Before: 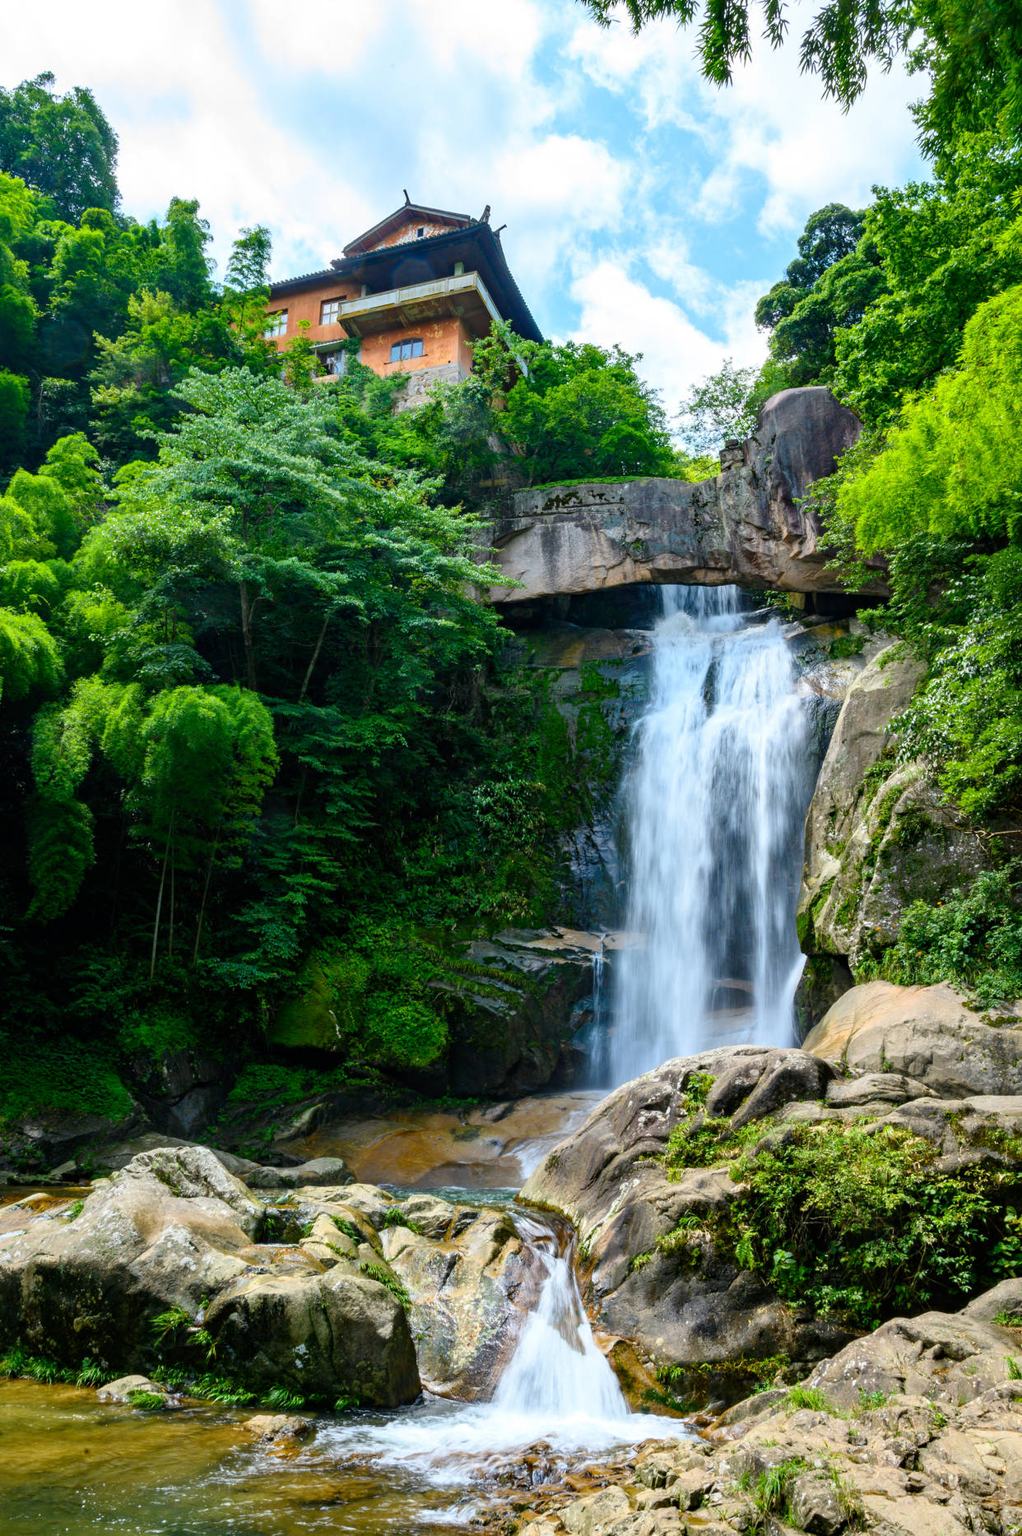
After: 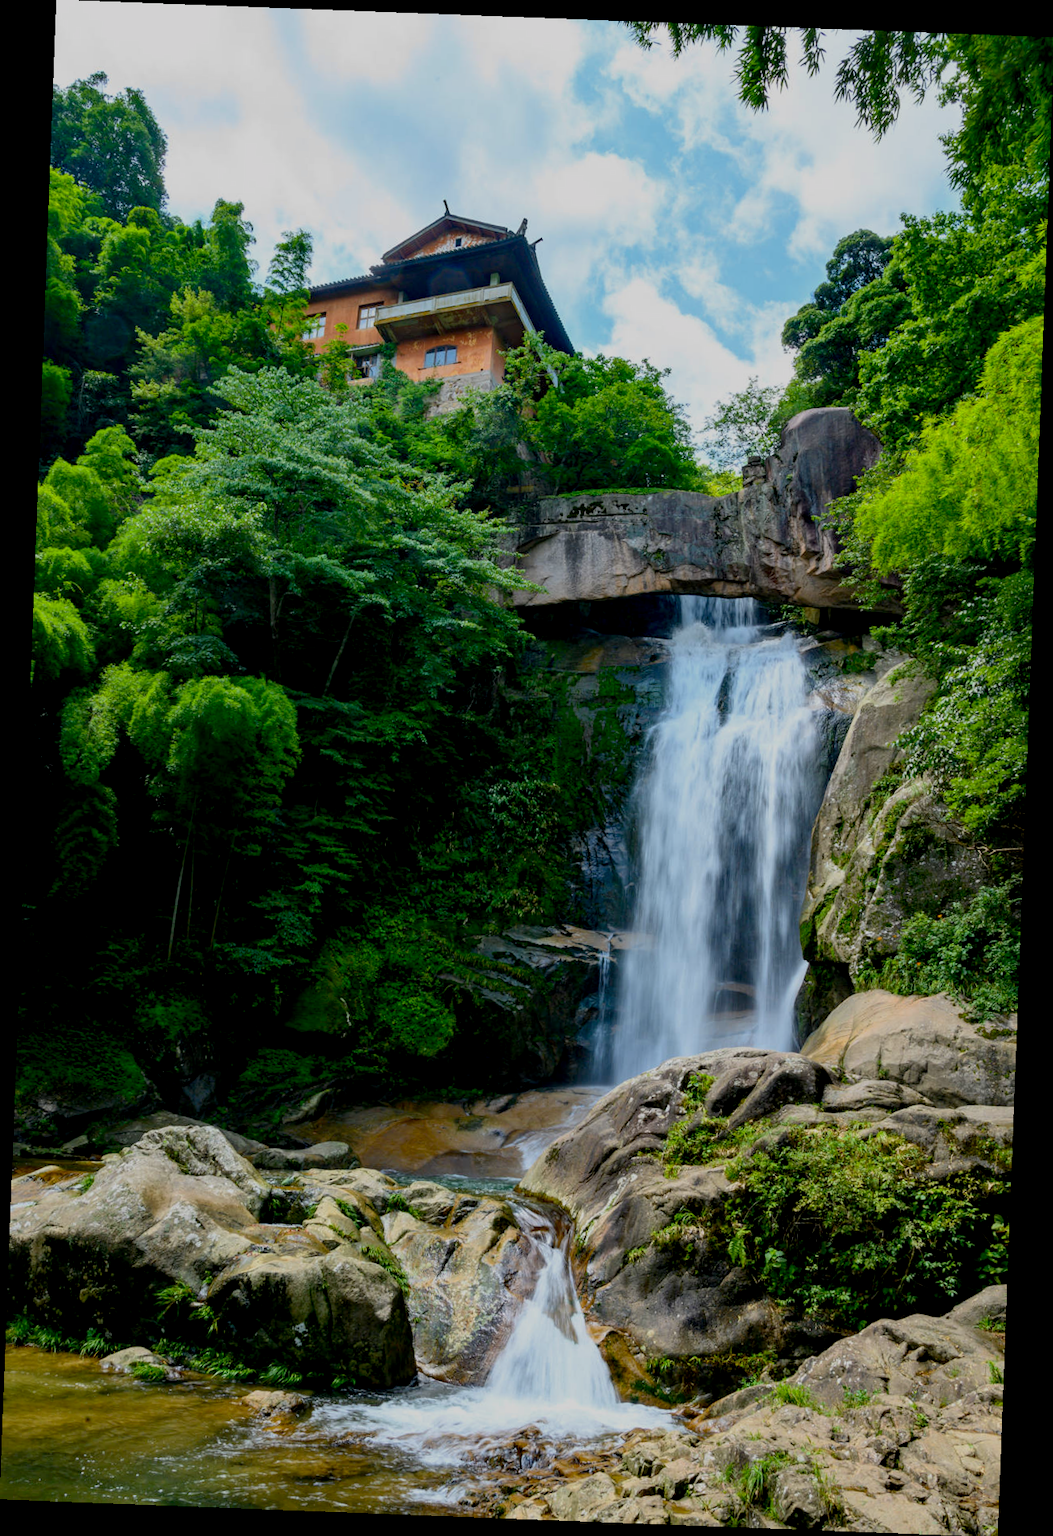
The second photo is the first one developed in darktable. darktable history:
exposure: black level correction 0.009, exposure -0.637 EV, compensate highlight preservation false
rotate and perspective: rotation 2.17°, automatic cropping off
